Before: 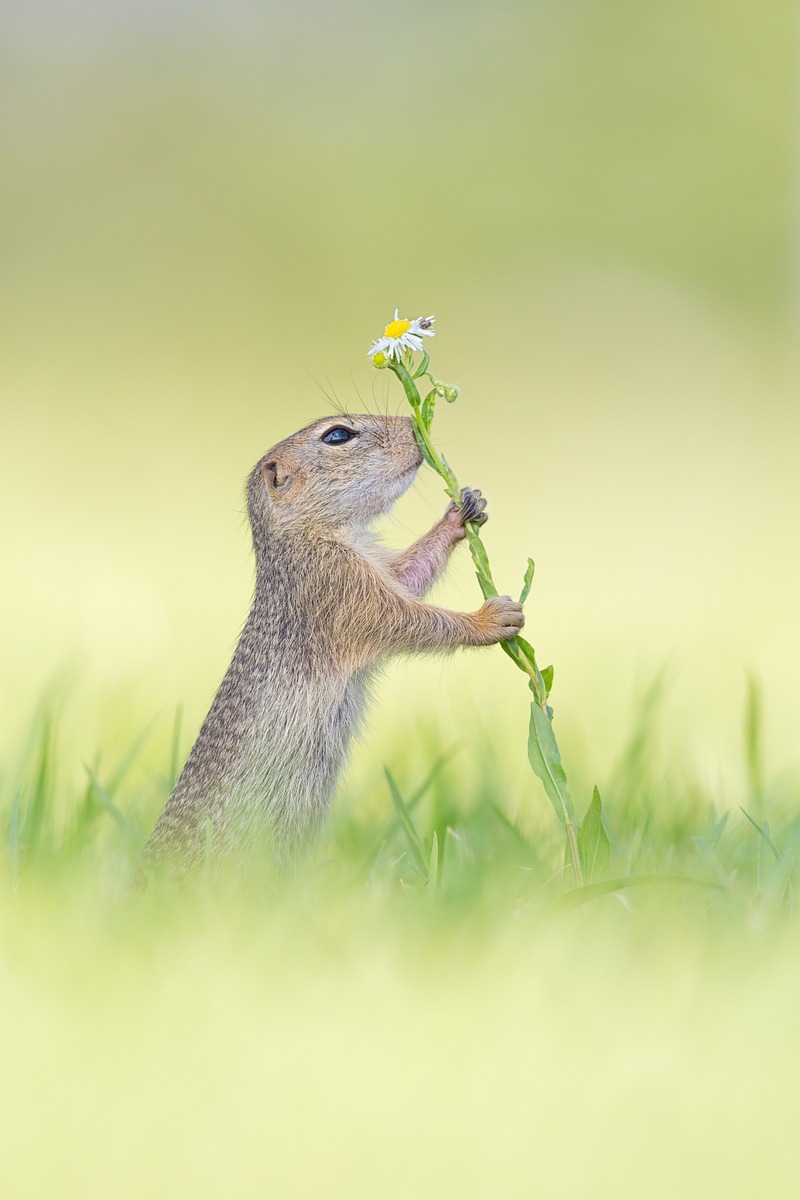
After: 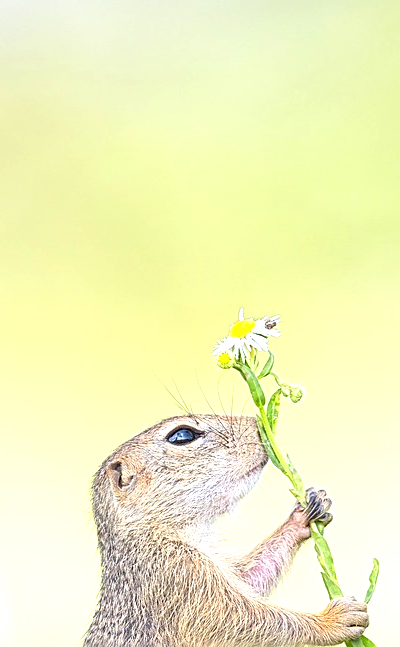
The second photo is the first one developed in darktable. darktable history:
exposure: black level correction 0, exposure 0.896 EV, compensate highlight preservation false
sharpen: on, module defaults
crop: left 19.496%, right 30.431%, bottom 46.026%
